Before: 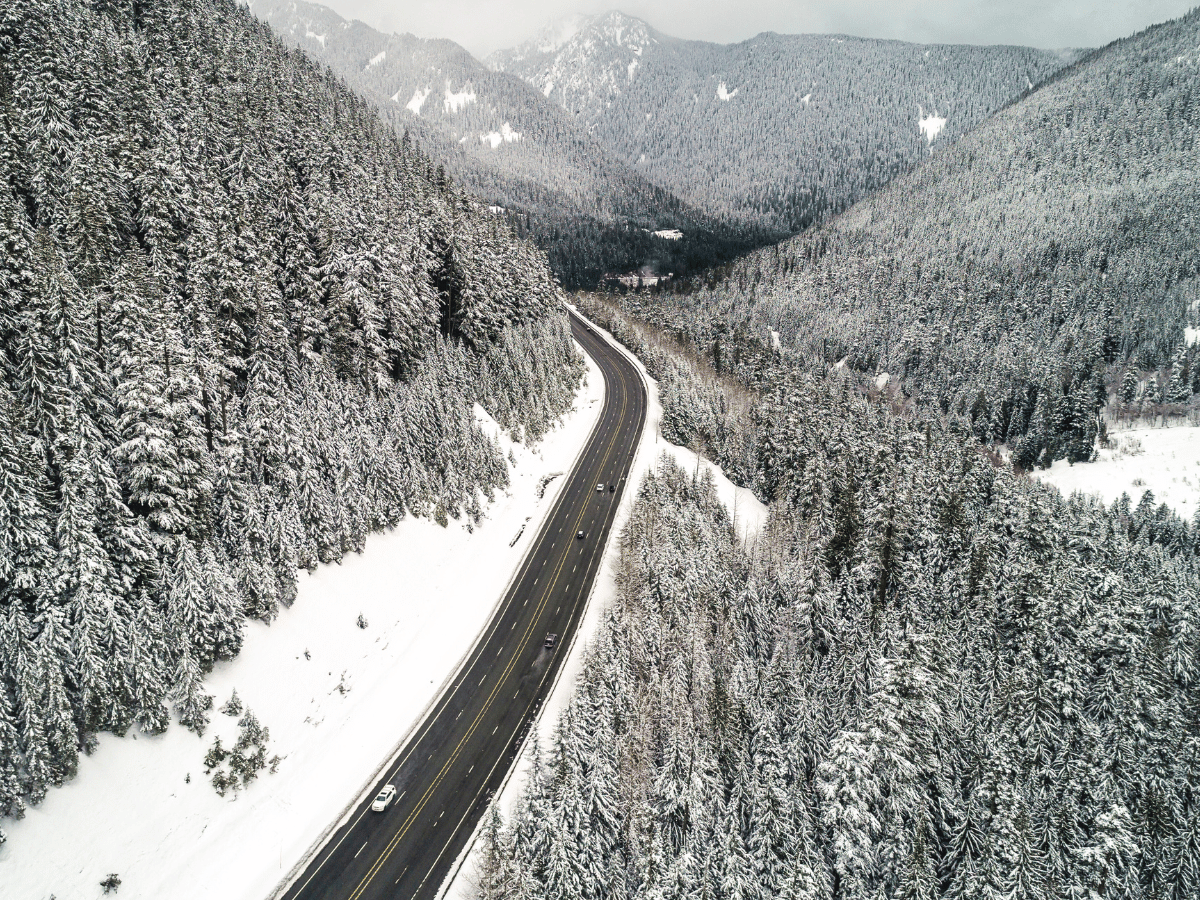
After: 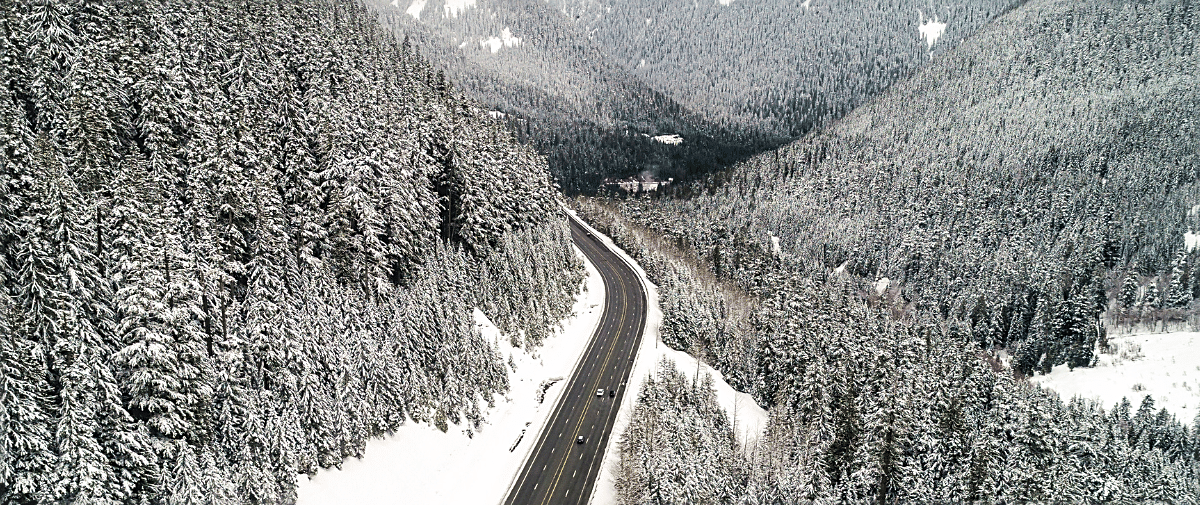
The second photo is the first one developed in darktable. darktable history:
crop and rotate: top 10.605%, bottom 33.274%
sharpen: on, module defaults
